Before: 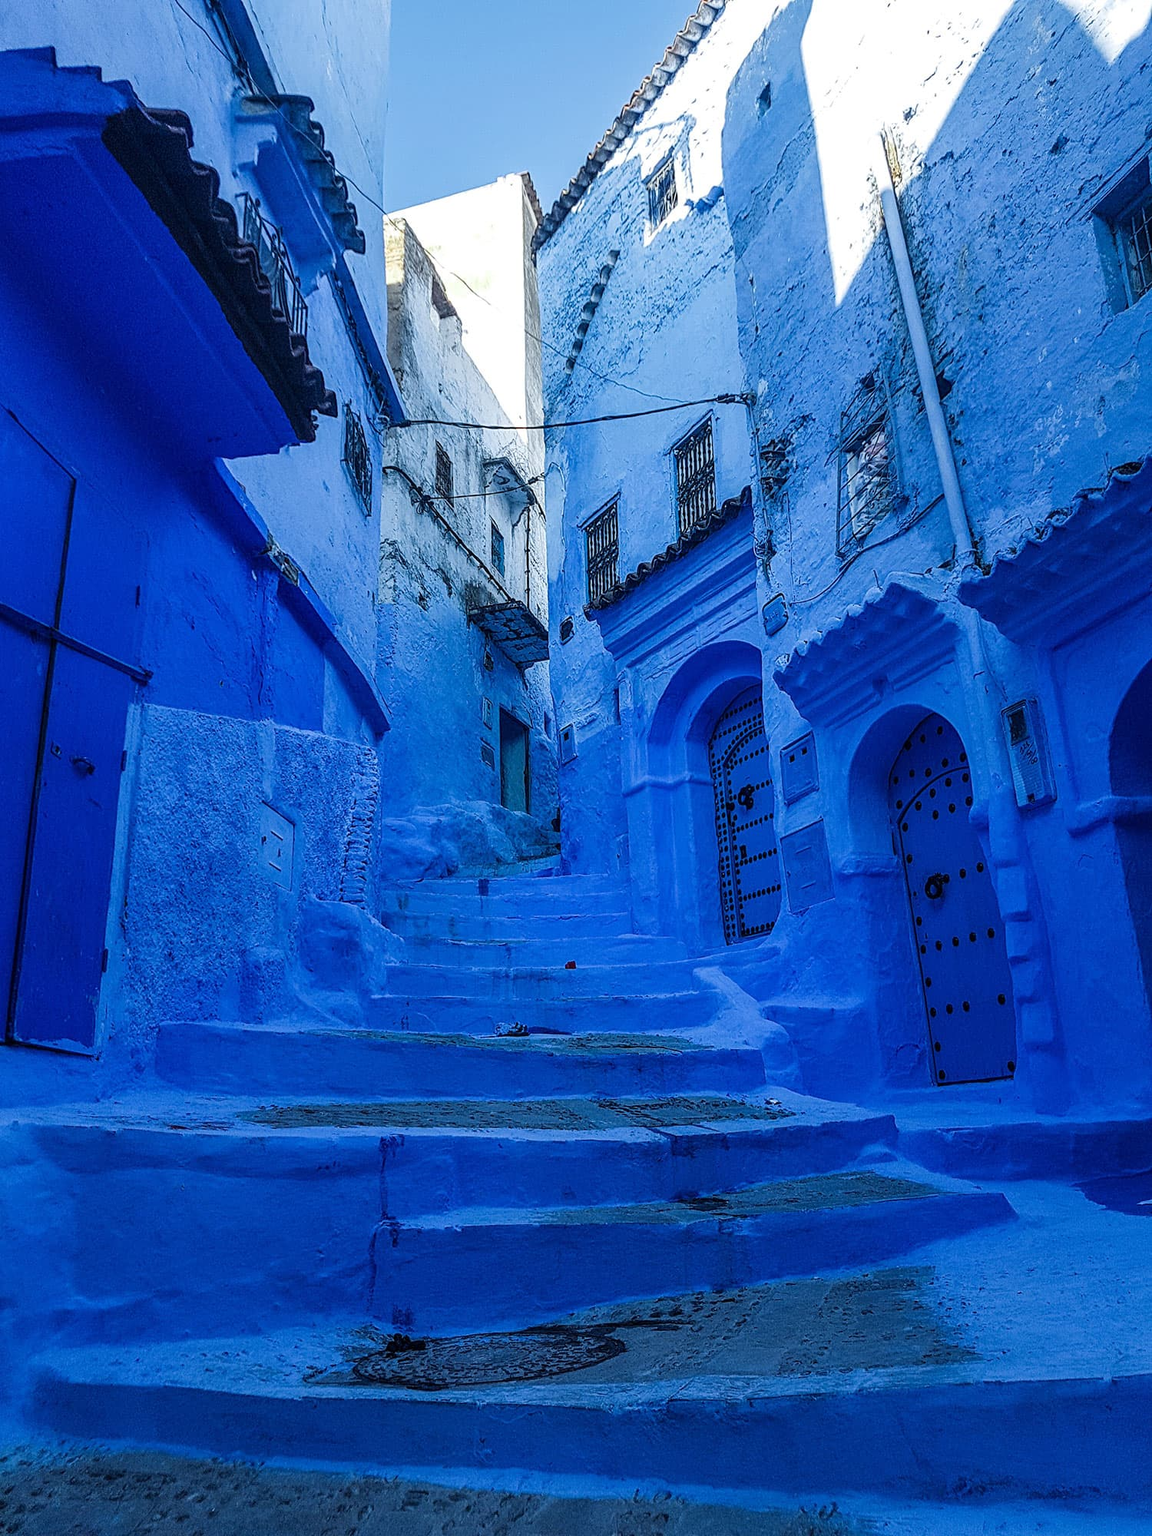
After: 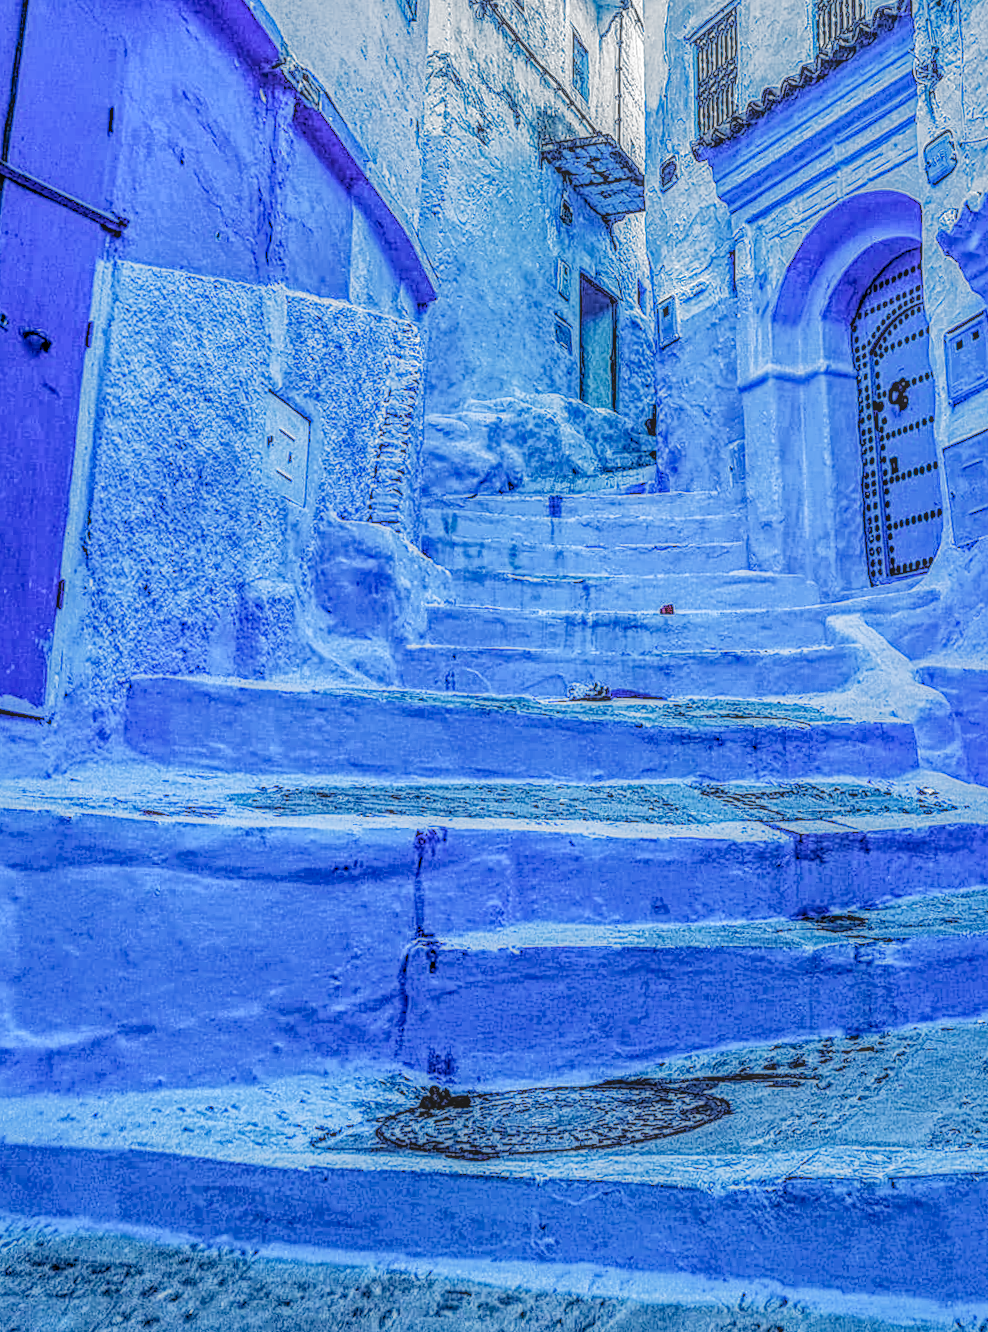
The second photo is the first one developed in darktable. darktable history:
crop and rotate: angle -0.877°, left 3.909%, top 32.02%, right 28.883%
shadows and highlights: shadows 39.34, highlights -60.09
contrast equalizer: octaves 7, y [[0.5, 0.501, 0.525, 0.597, 0.58, 0.514], [0.5 ×6], [0.5 ×6], [0 ×6], [0 ×6]]
tone equalizer: on, module defaults
exposure: exposure 2.052 EV, compensate exposure bias true, compensate highlight preservation false
local contrast: highlights 20%, shadows 24%, detail 201%, midtone range 0.2
filmic rgb: black relative exposure -7.65 EV, white relative exposure 4.56 EV, hardness 3.61, add noise in highlights 0.001, preserve chrominance no, color science v3 (2019), use custom middle-gray values true, contrast in highlights soft
